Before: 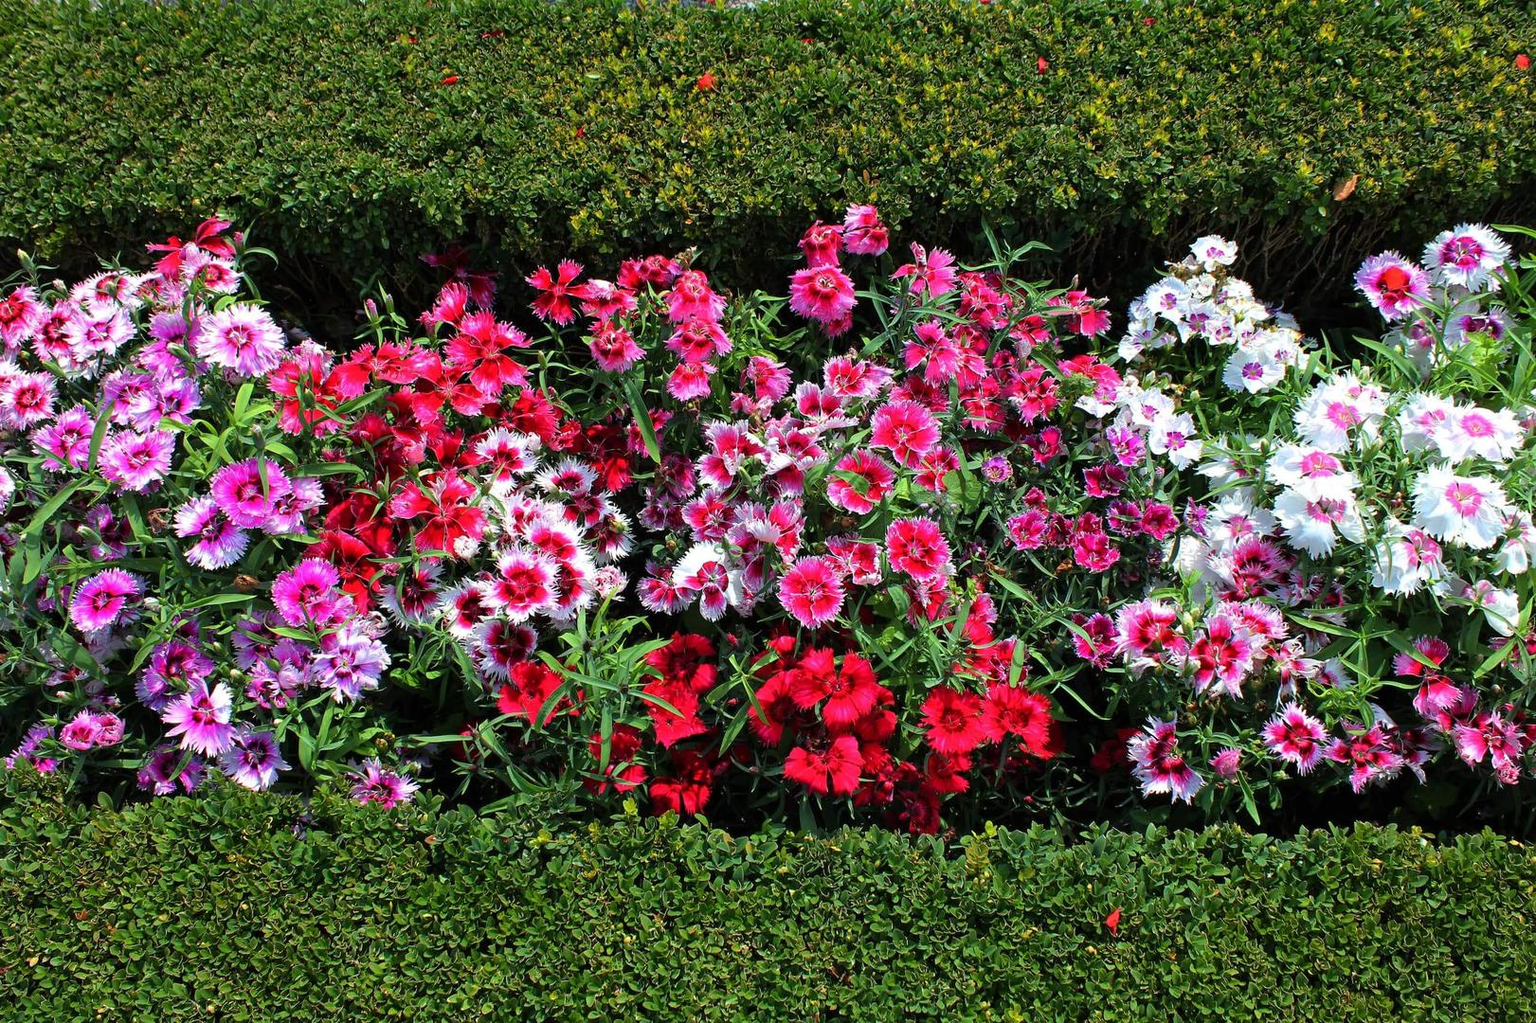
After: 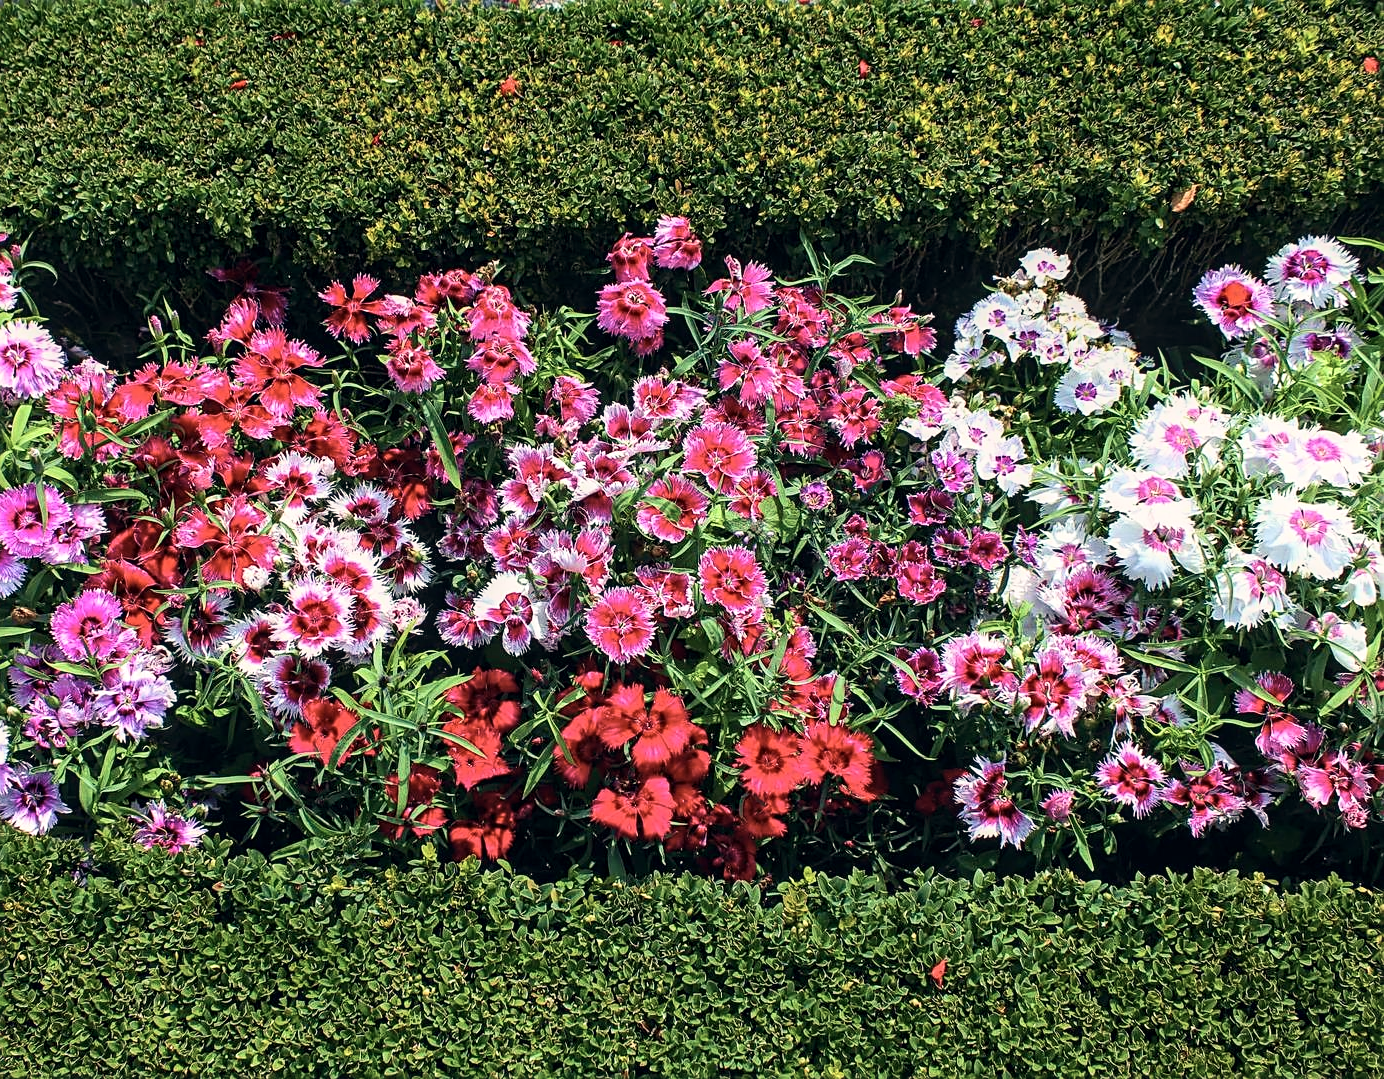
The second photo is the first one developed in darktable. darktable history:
crop and rotate: left 14.584%
color correction: highlights a* 2.75, highlights b* 5, shadows a* -2.04, shadows b* -4.84, saturation 0.8
exposure: compensate highlight preservation false
sharpen: on, module defaults
local contrast: on, module defaults
contrast brightness saturation: contrast 0.24, brightness 0.09
velvia: on, module defaults
